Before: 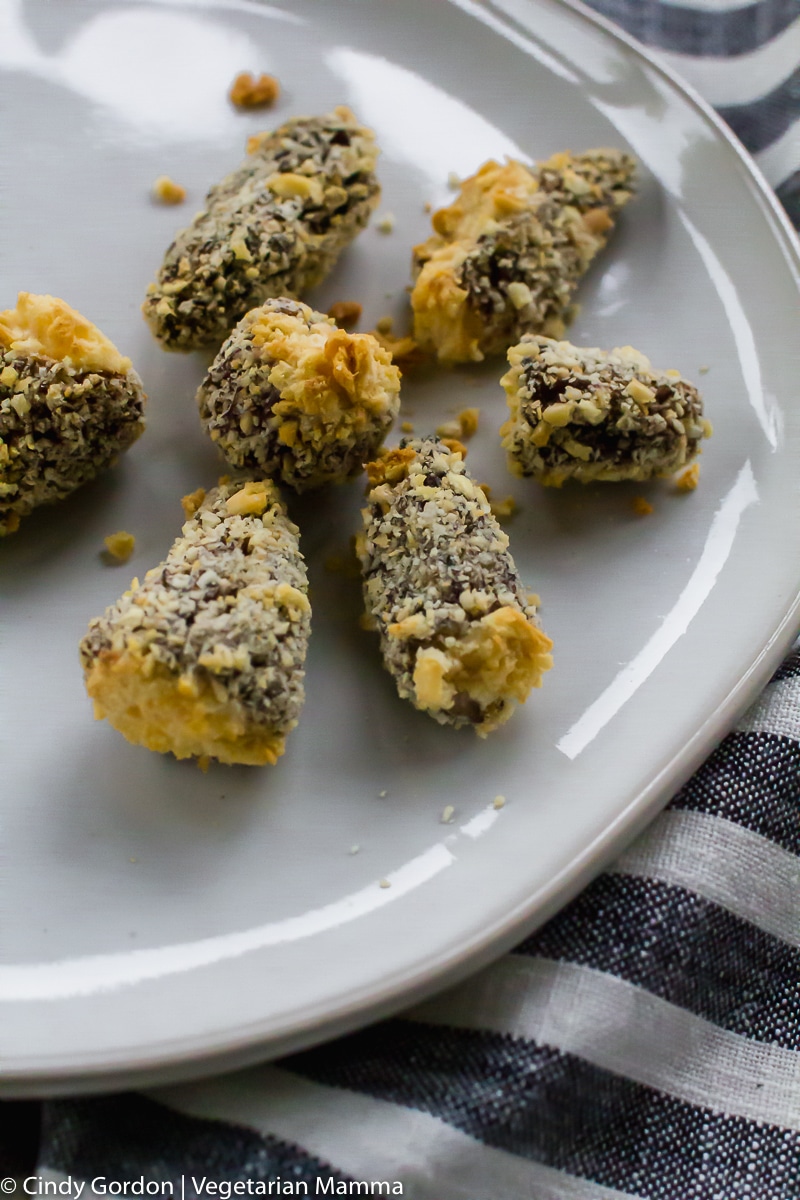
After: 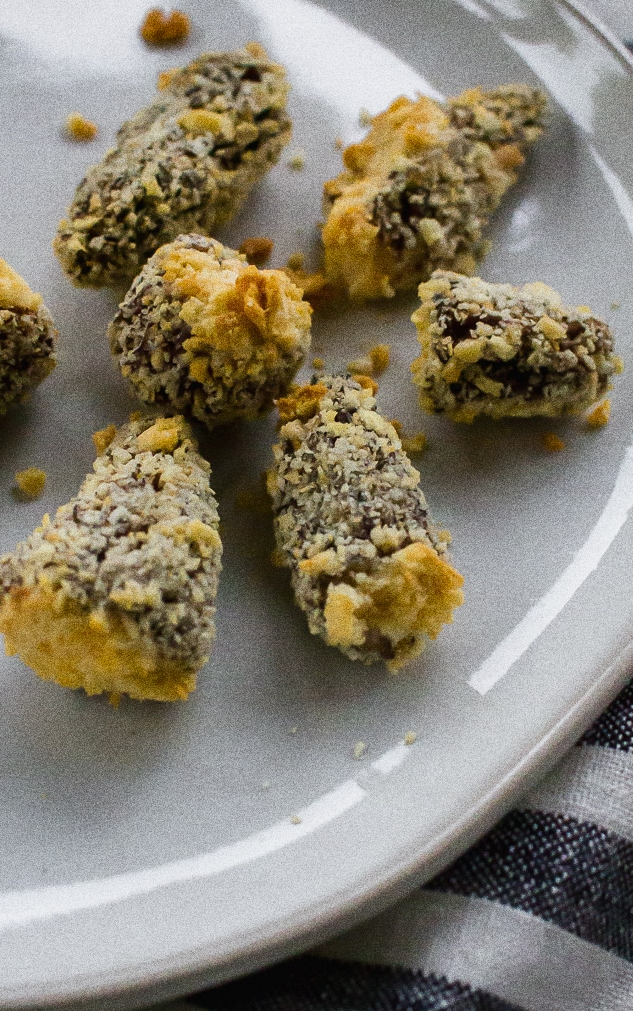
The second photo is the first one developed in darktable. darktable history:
crop: left 11.225%, top 5.381%, right 9.565%, bottom 10.314%
grain: coarseness 10.62 ISO, strength 55.56%
shadows and highlights: shadows 25, highlights -48, soften with gaussian
